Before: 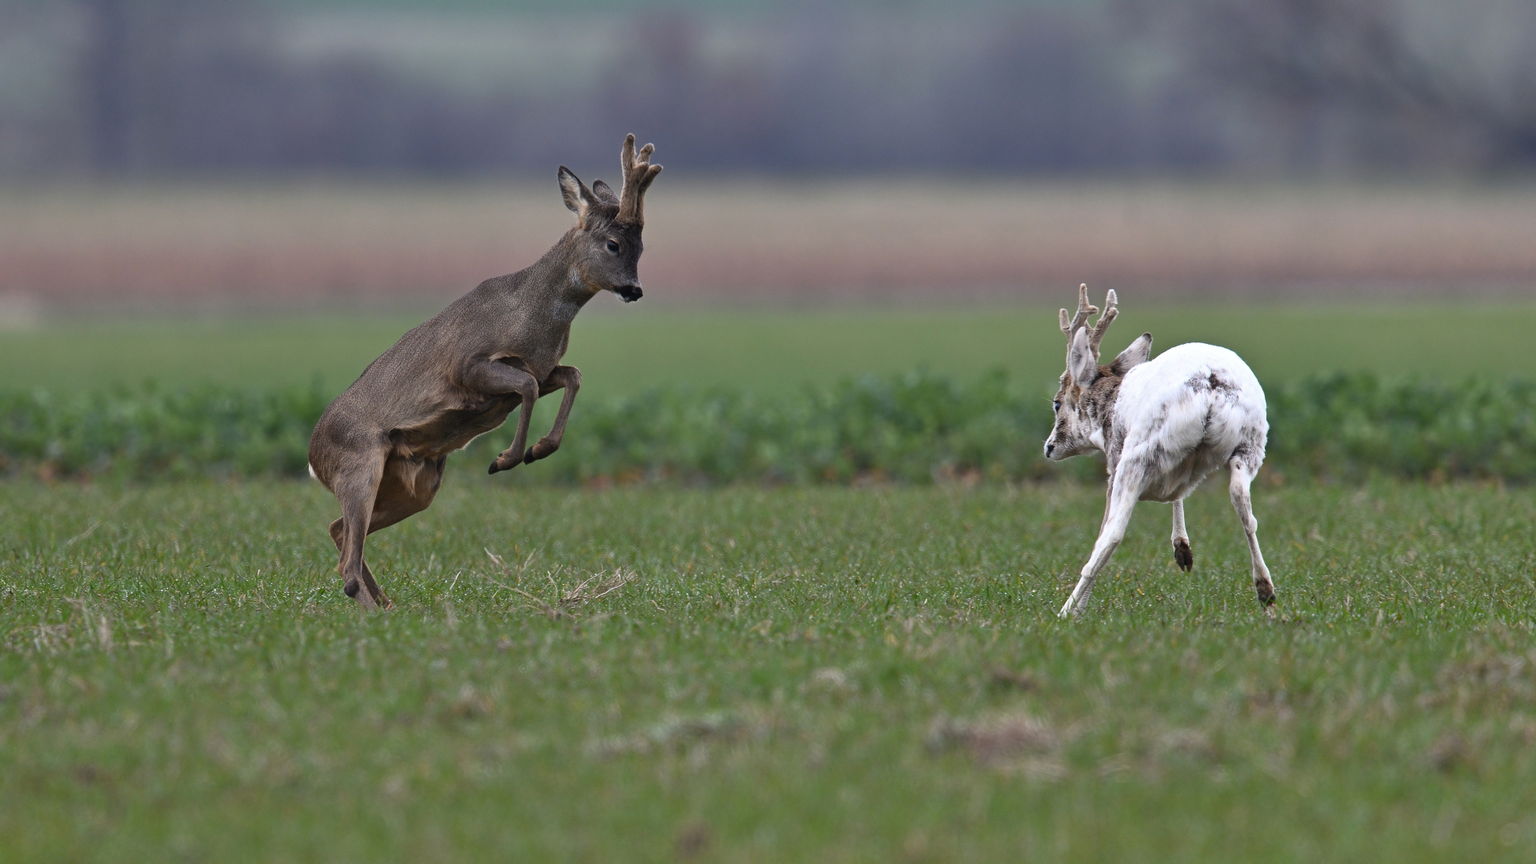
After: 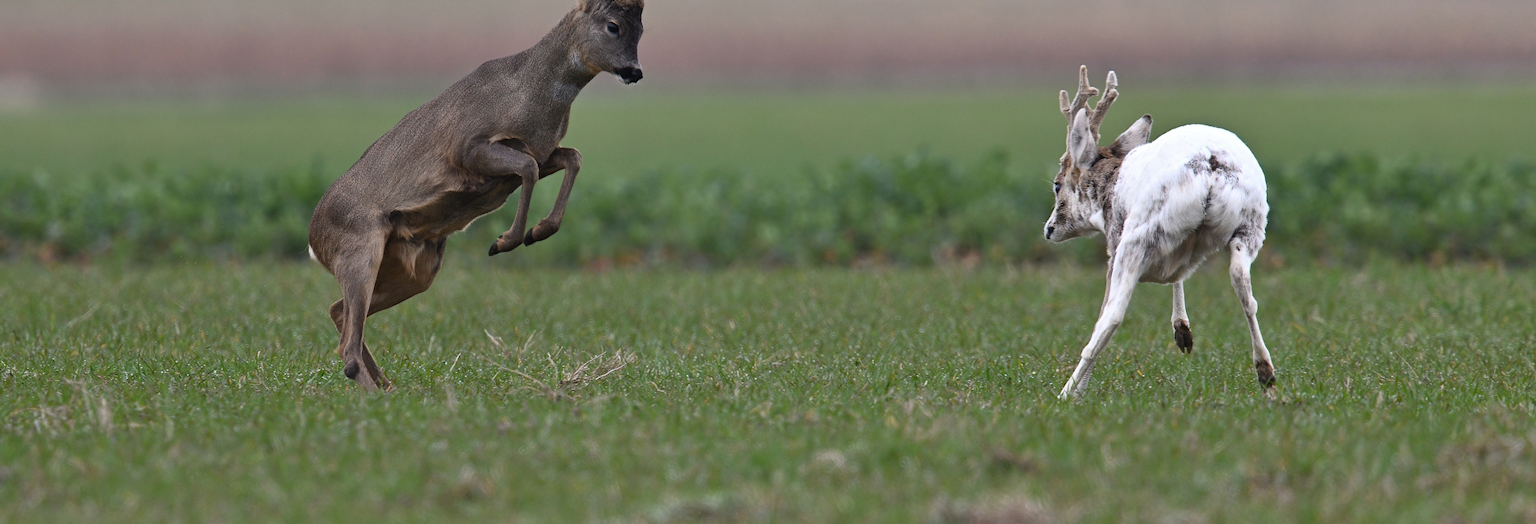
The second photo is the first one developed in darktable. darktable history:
crop and rotate: top 25.357%, bottom 13.942%
color balance: on, module defaults
